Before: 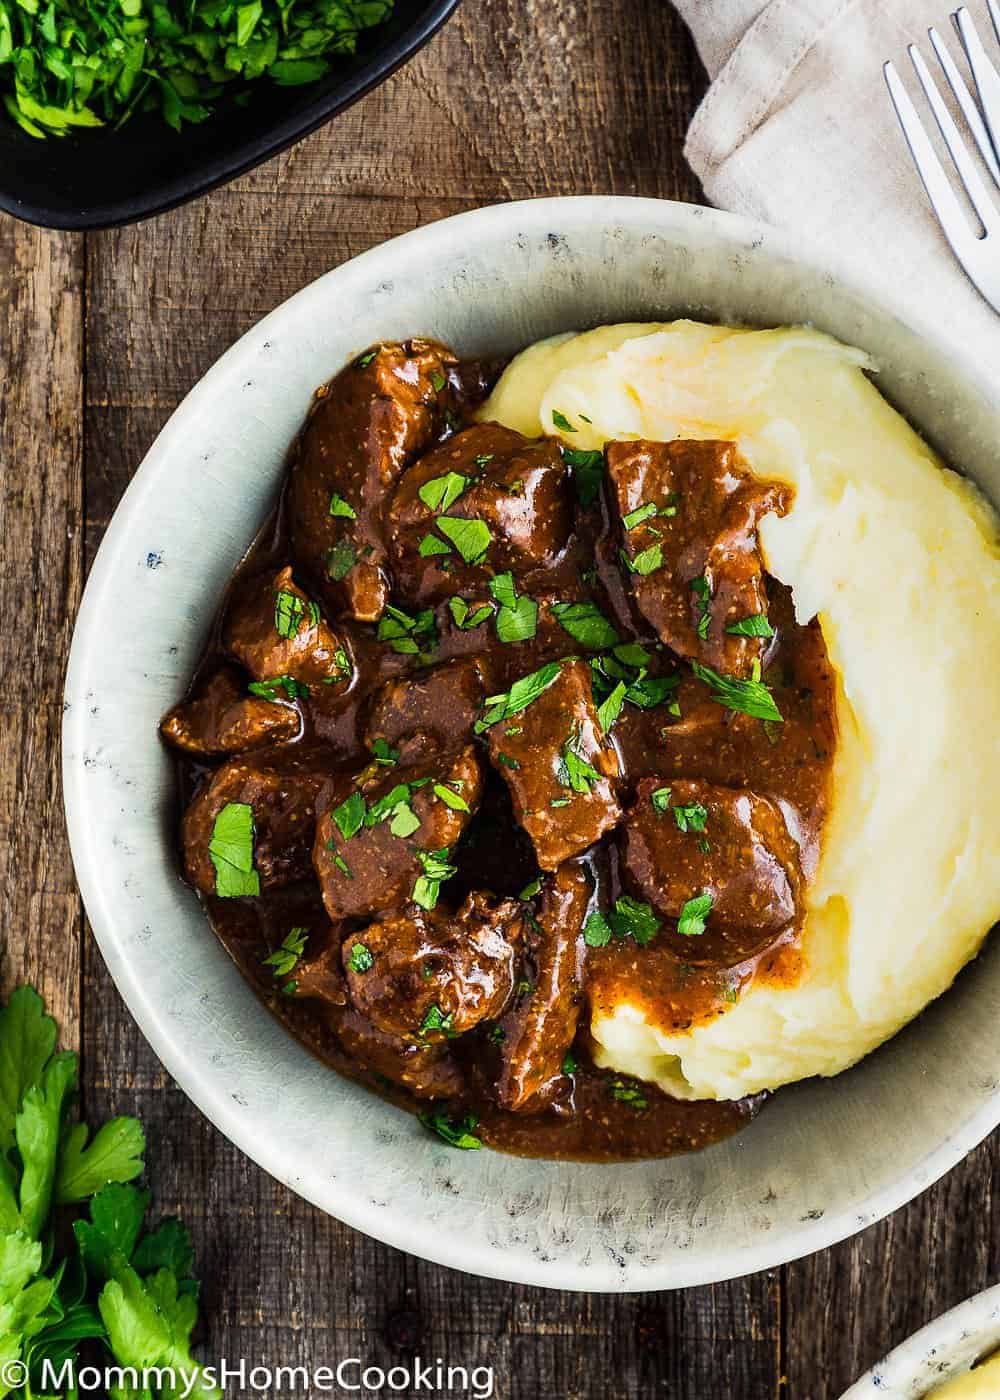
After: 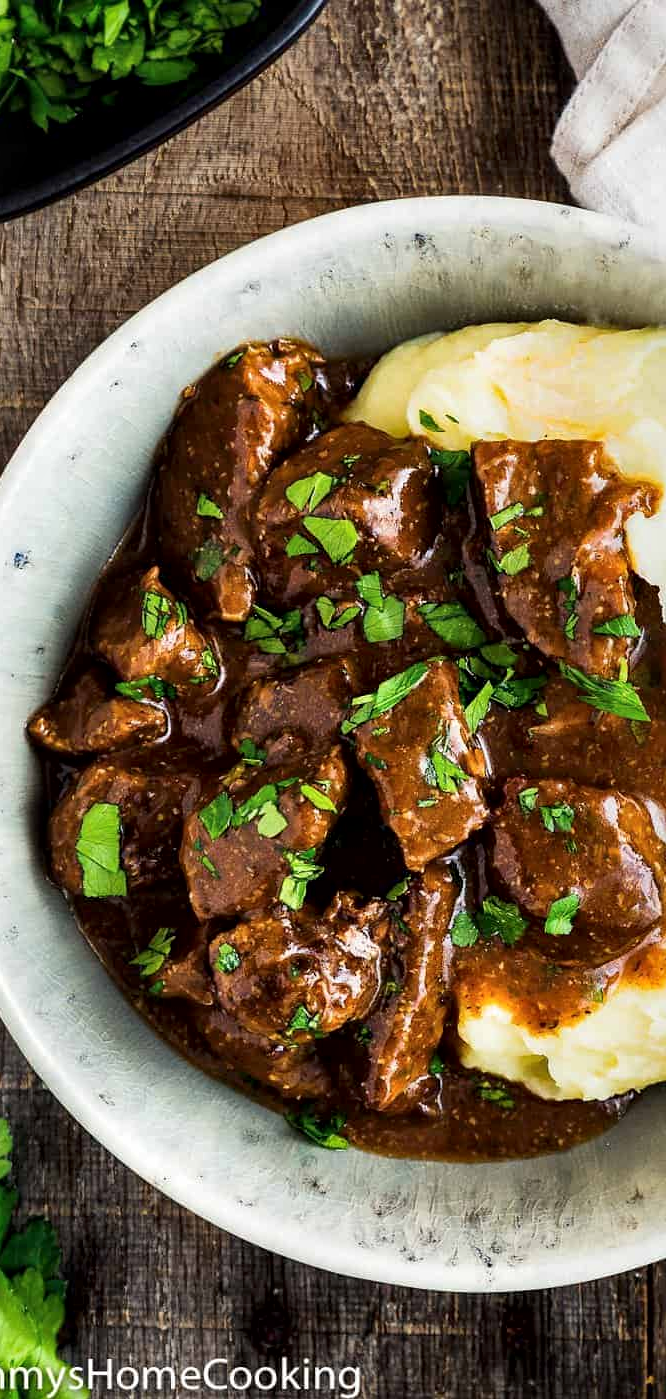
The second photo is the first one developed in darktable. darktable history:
crop and rotate: left 13.33%, right 20%
tone equalizer: on, module defaults
local contrast: mode bilateral grid, contrast 20, coarseness 50, detail 144%, midtone range 0.2
